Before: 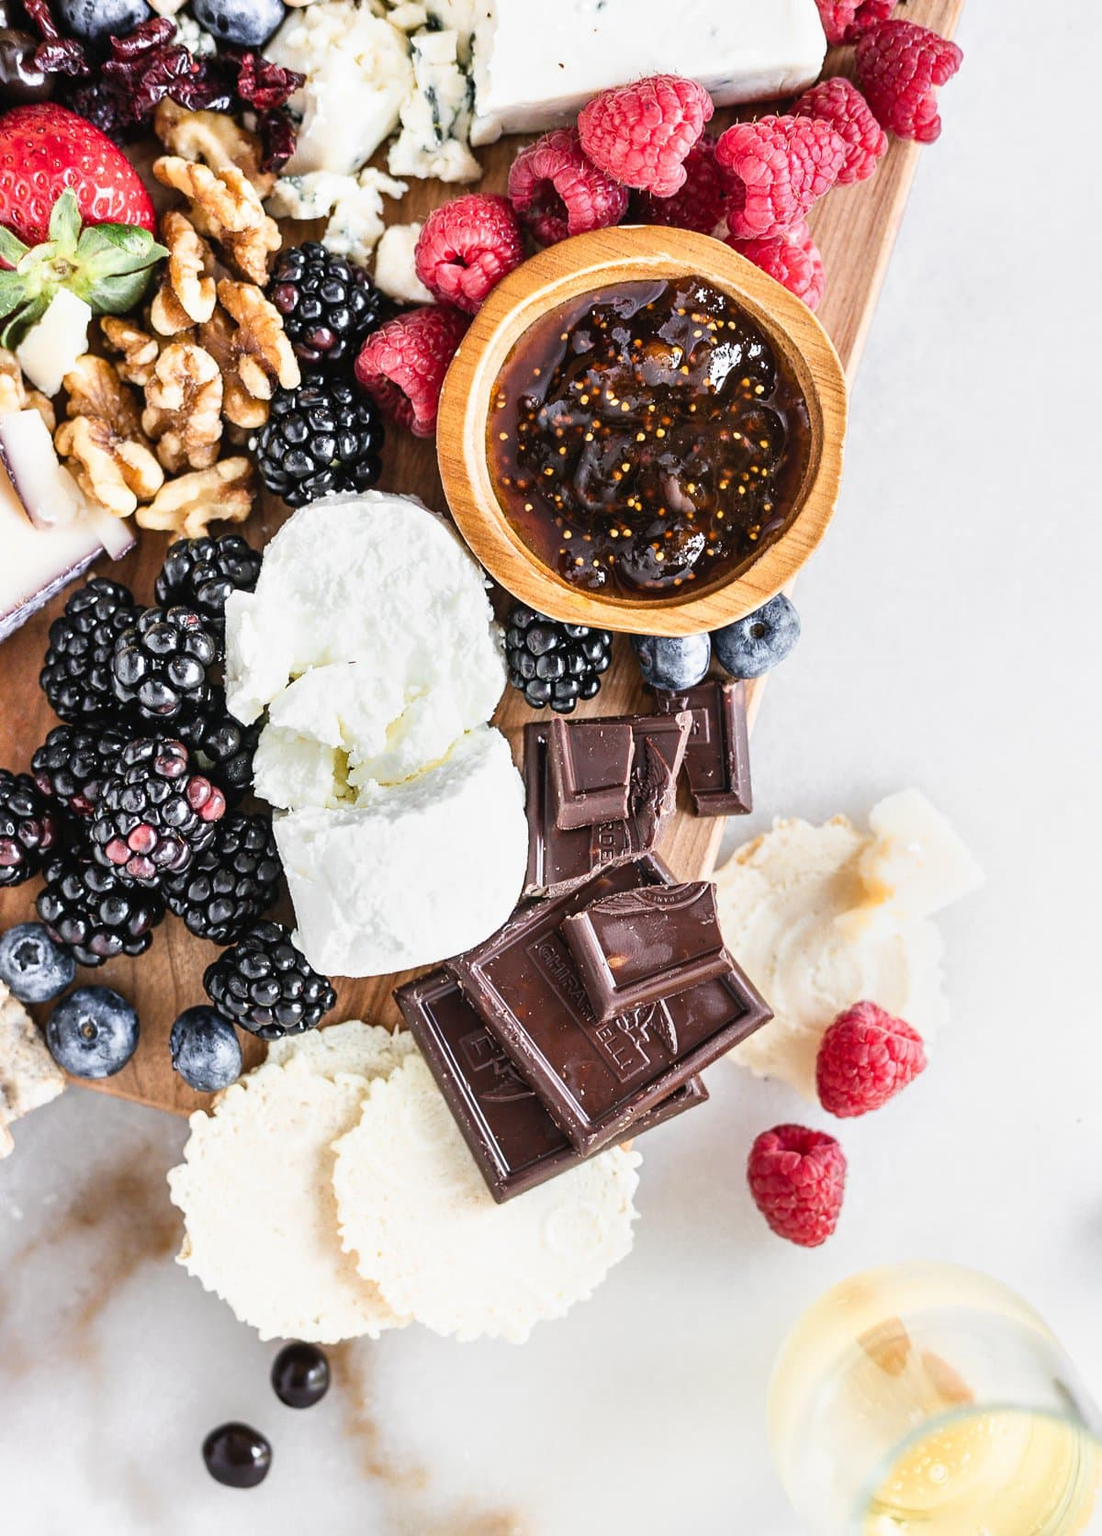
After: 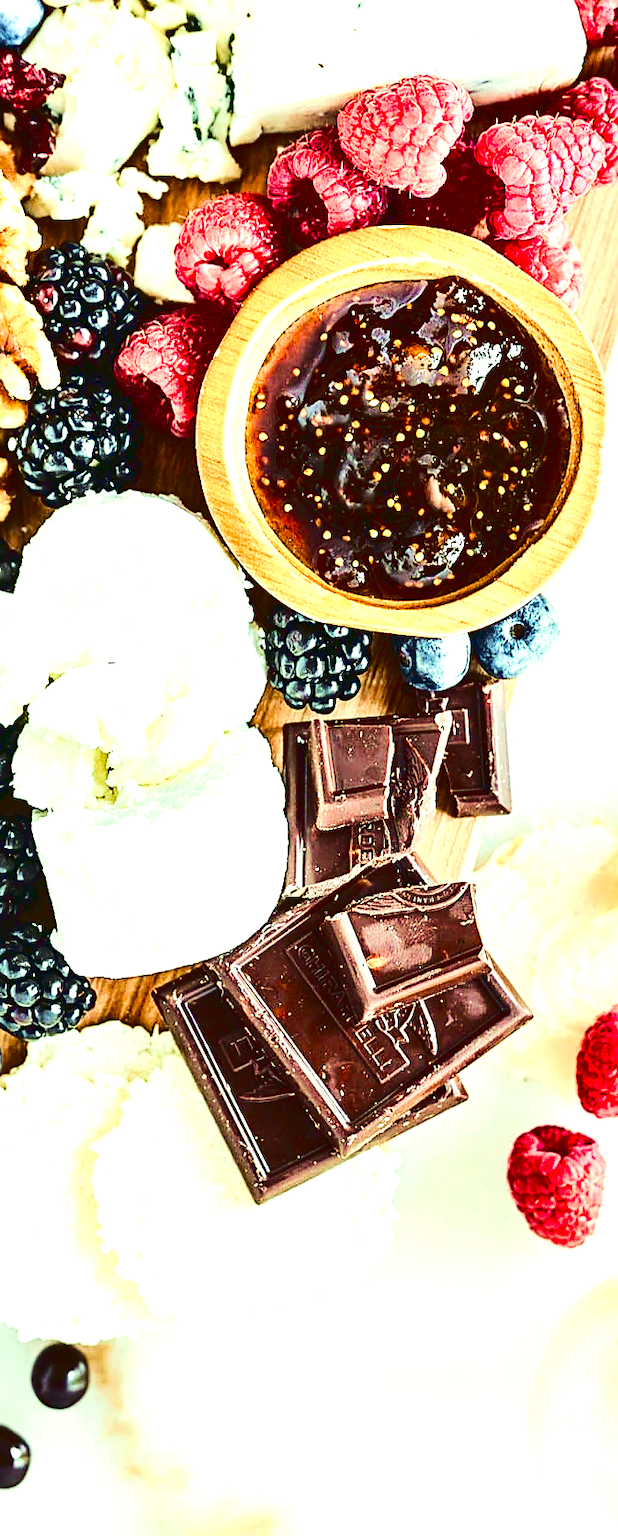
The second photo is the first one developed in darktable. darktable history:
tone curve: curves: ch0 [(0, 0) (0.003, 0.049) (0.011, 0.052) (0.025, 0.057) (0.044, 0.069) (0.069, 0.076) (0.1, 0.09) (0.136, 0.111) (0.177, 0.15) (0.224, 0.197) (0.277, 0.267) (0.335, 0.366) (0.399, 0.477) (0.468, 0.561) (0.543, 0.651) (0.623, 0.733) (0.709, 0.804) (0.801, 0.869) (0.898, 0.924) (1, 1)], color space Lab, linked channels, preserve colors none
color balance rgb: highlights gain › luminance 15.169%, highlights gain › chroma 6.89%, highlights gain › hue 122.4°, linear chroma grading › mid-tones 7.409%, perceptual saturation grading › global saturation 0.282%, perceptual saturation grading › highlights -17.86%, perceptual saturation grading › mid-tones 33.299%, perceptual saturation grading › shadows 50.358%
exposure: black level correction 0, exposure 0.695 EV, compensate highlight preservation false
crop: left 21.901%, right 21.981%, bottom 0.015%
sharpen: on, module defaults
contrast brightness saturation: contrast 0.201, brightness -0.103, saturation 0.102
velvia: strength 44.7%
